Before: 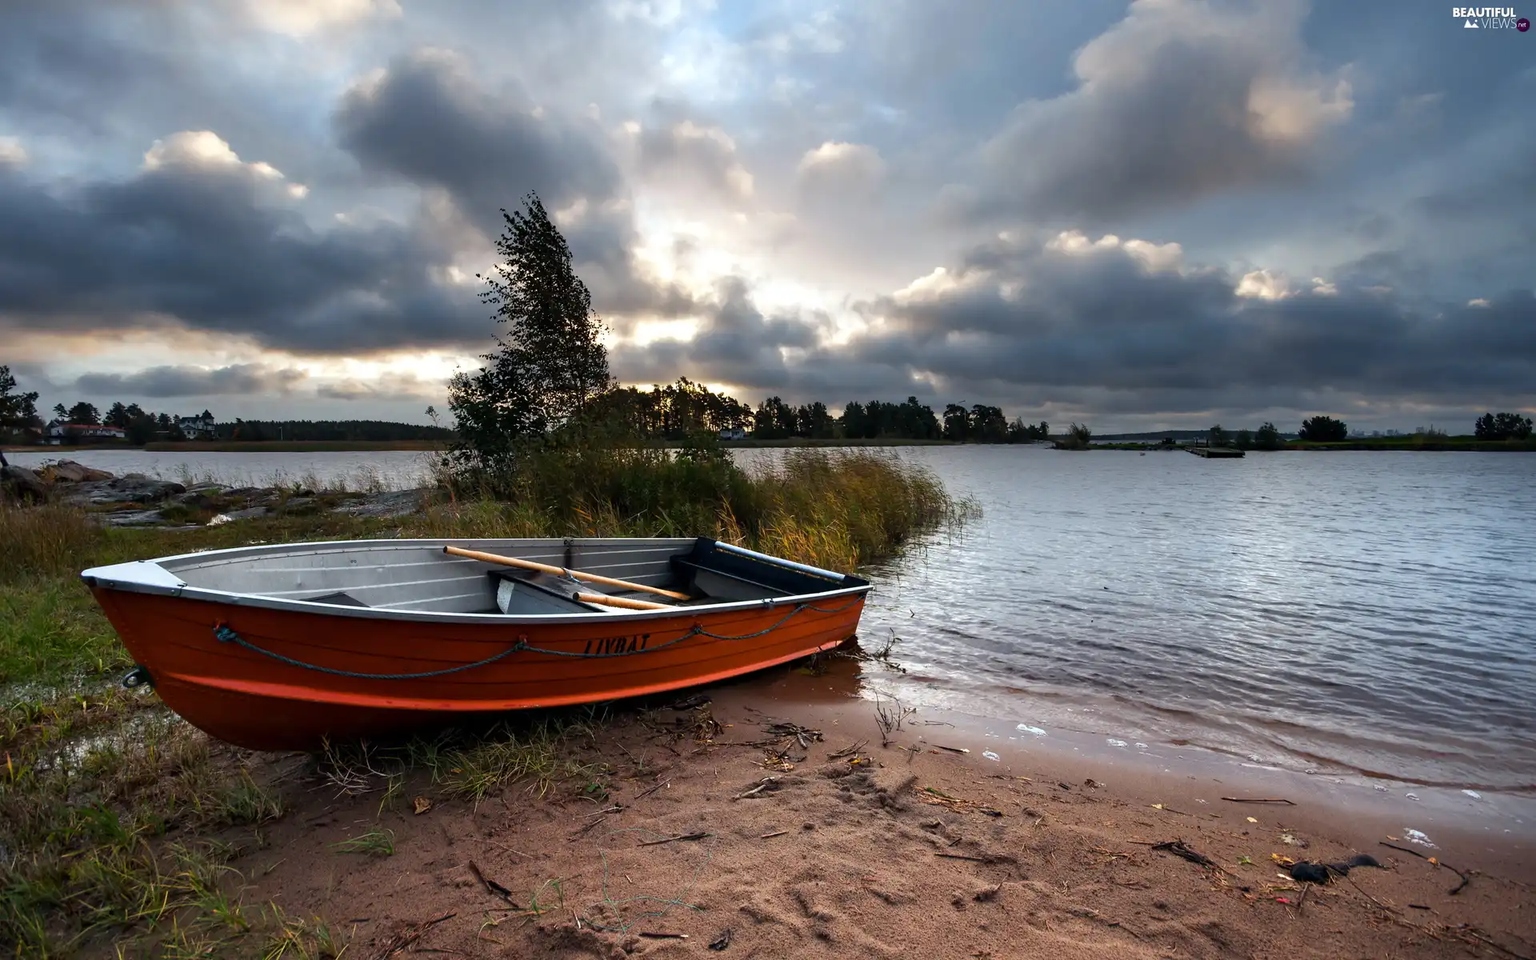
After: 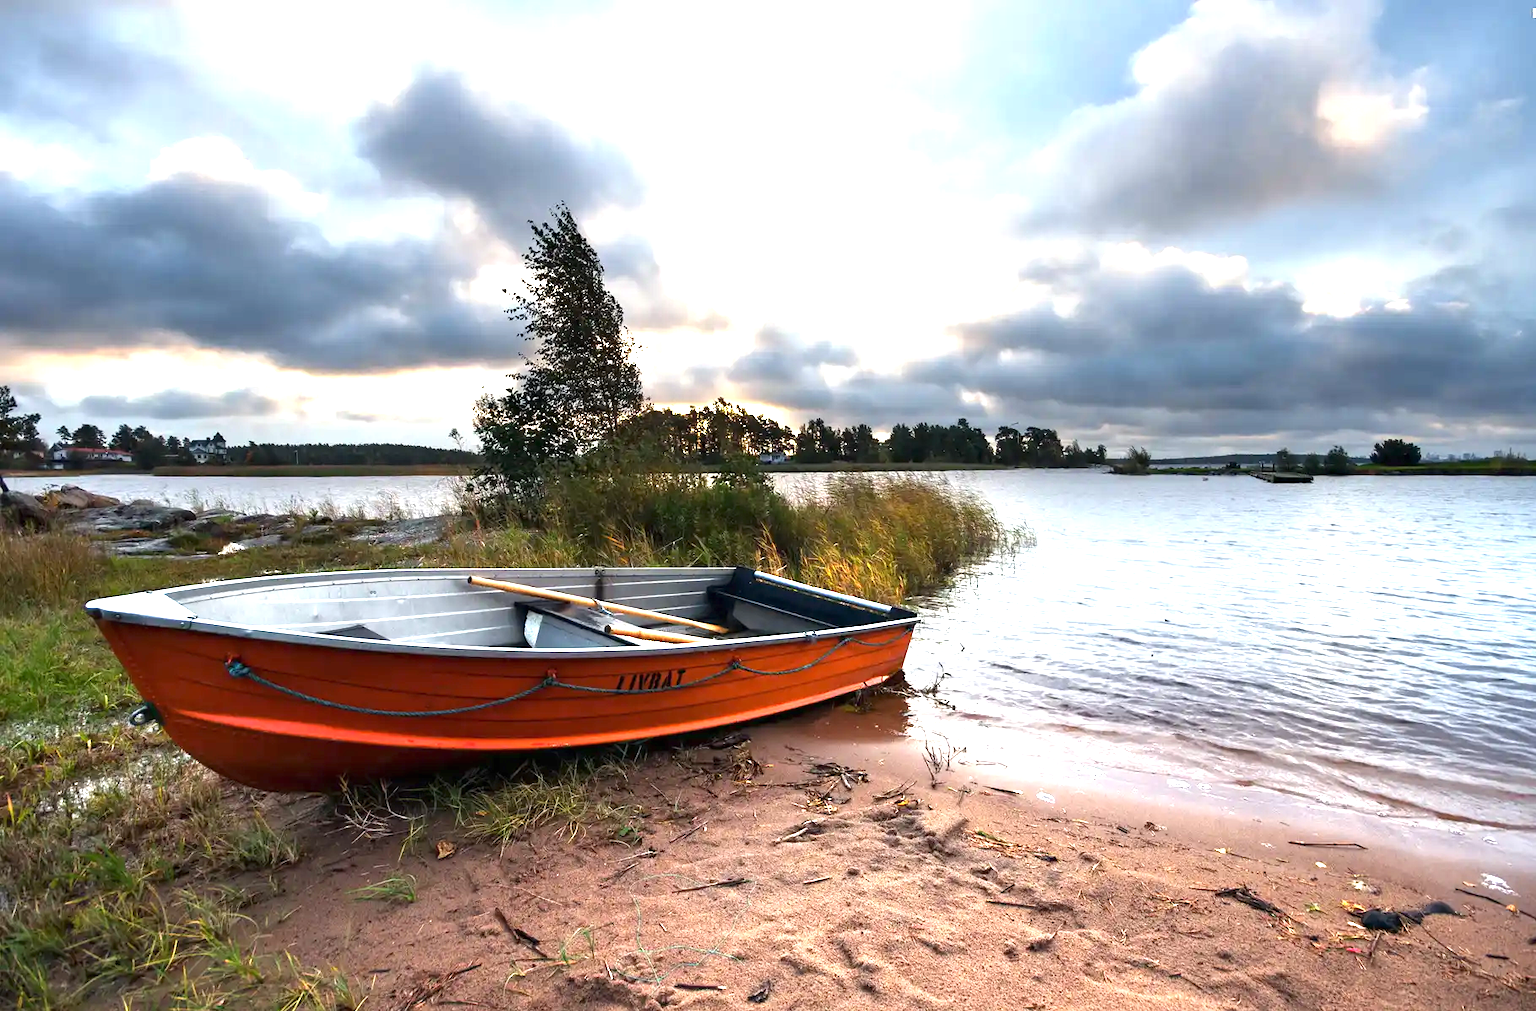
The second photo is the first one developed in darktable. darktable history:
crop and rotate: left 0%, right 5.176%
exposure: black level correction 0, exposure 1.515 EV, compensate exposure bias true, compensate highlight preservation false
